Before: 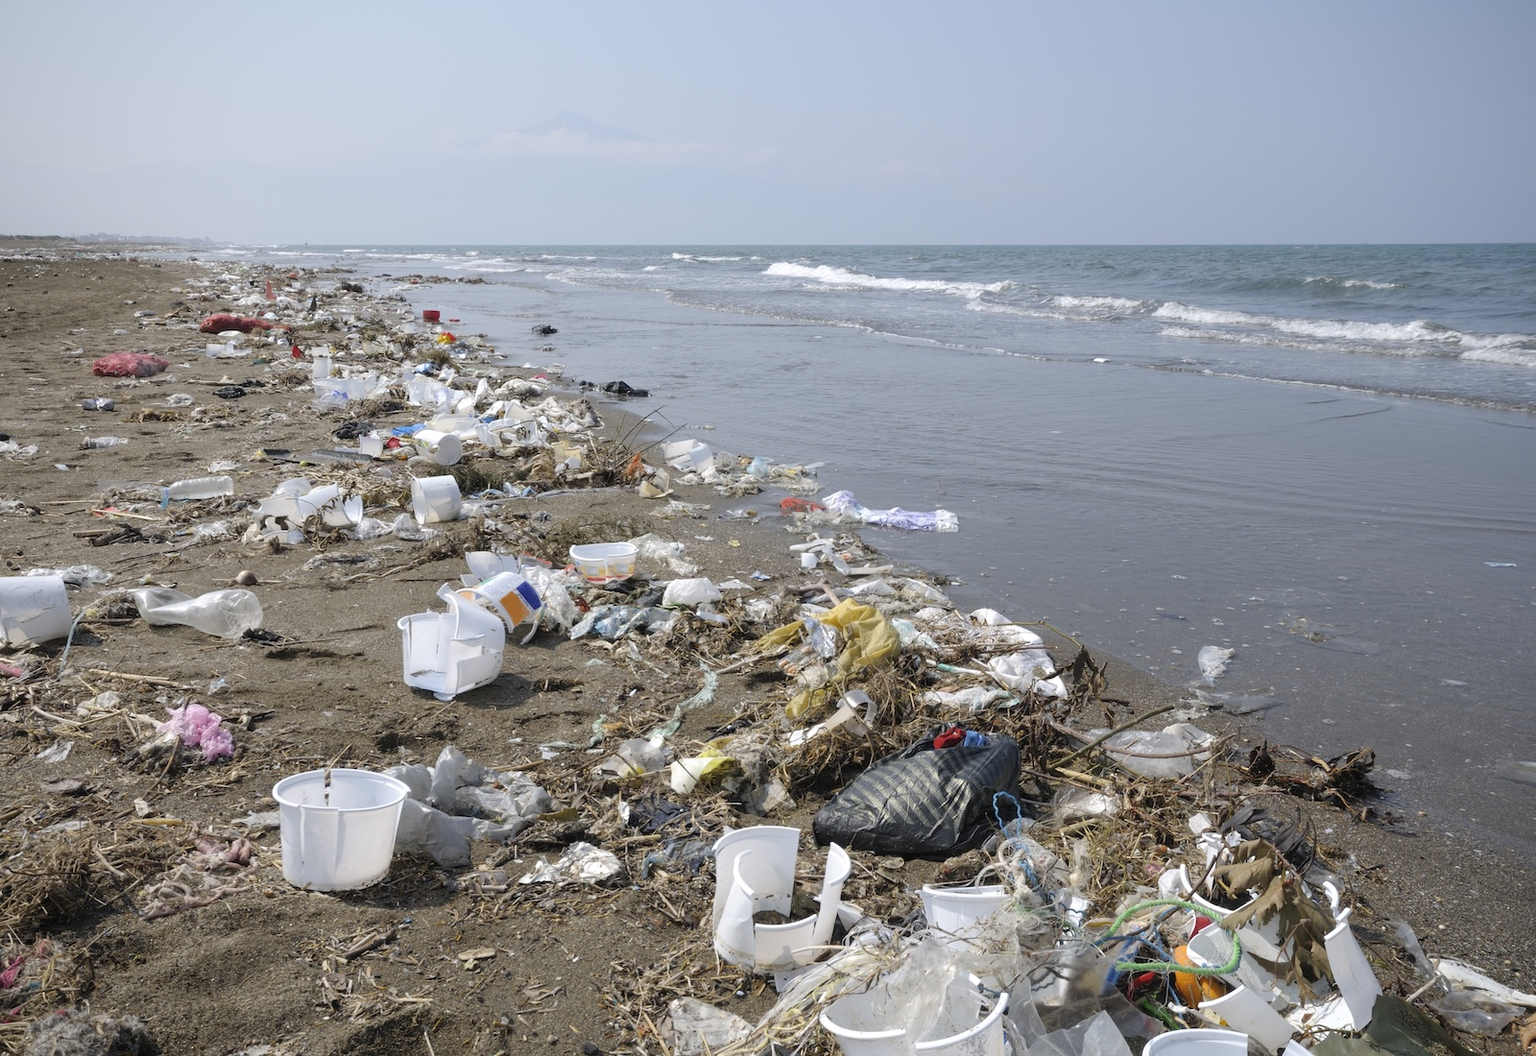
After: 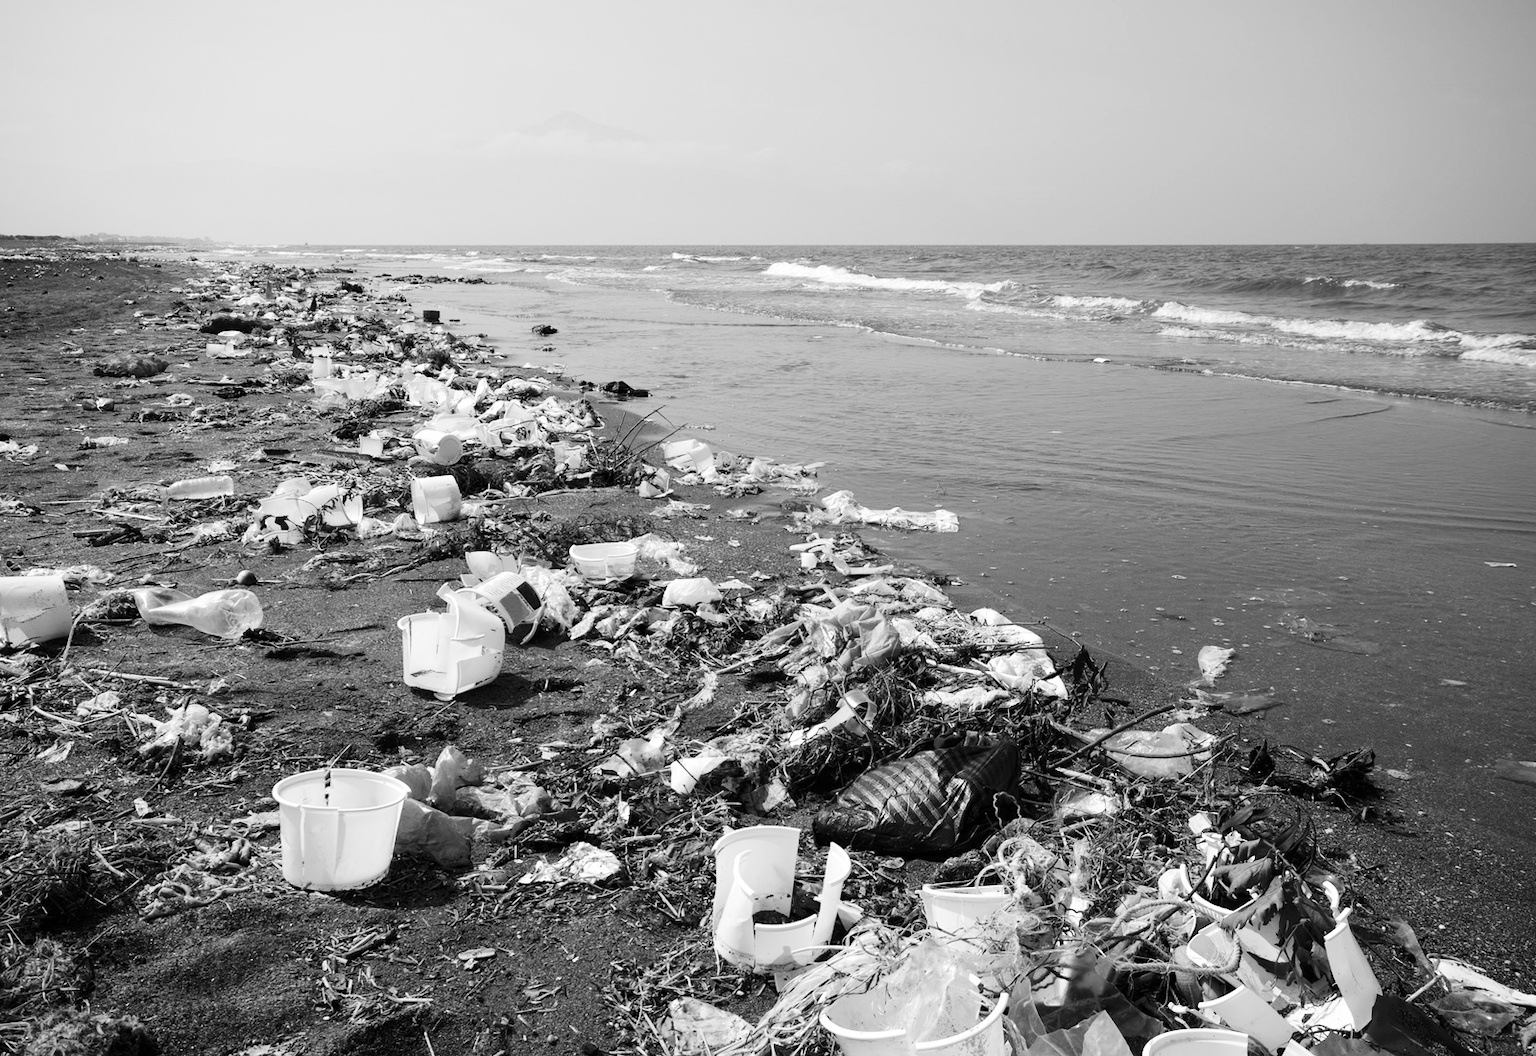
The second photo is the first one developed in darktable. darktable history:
monochrome: on, module defaults
contrast brightness saturation: contrast 0.32, brightness -0.08, saturation 0.17
color balance: mode lift, gamma, gain (sRGB), lift [0.97, 1, 1, 1], gamma [1.03, 1, 1, 1]
